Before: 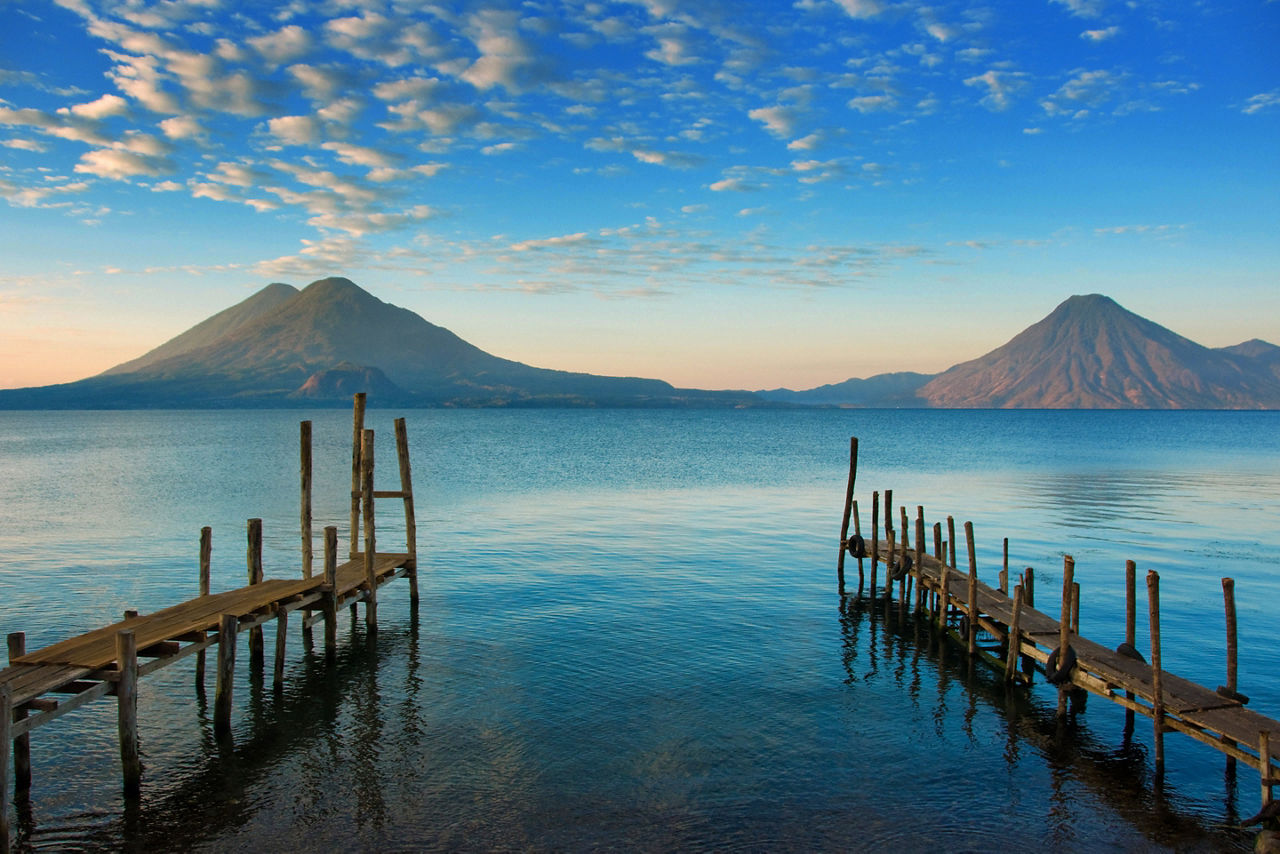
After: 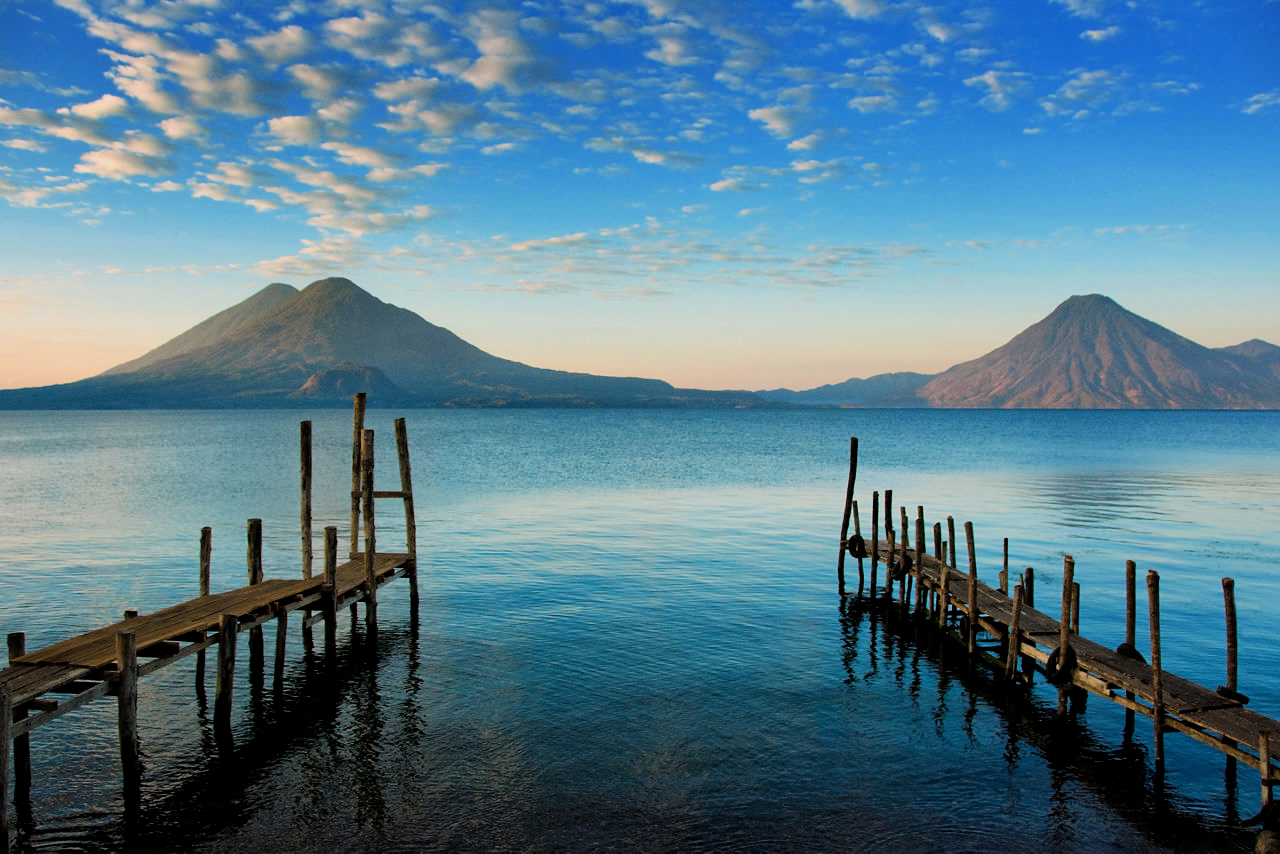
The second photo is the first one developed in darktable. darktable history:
filmic rgb: middle gray luminance 12.61%, black relative exposure -10.15 EV, white relative exposure 3.46 EV, target black luminance 0%, hardness 5.79, latitude 45.24%, contrast 1.216, highlights saturation mix 3.67%, shadows ↔ highlights balance 27.17%
